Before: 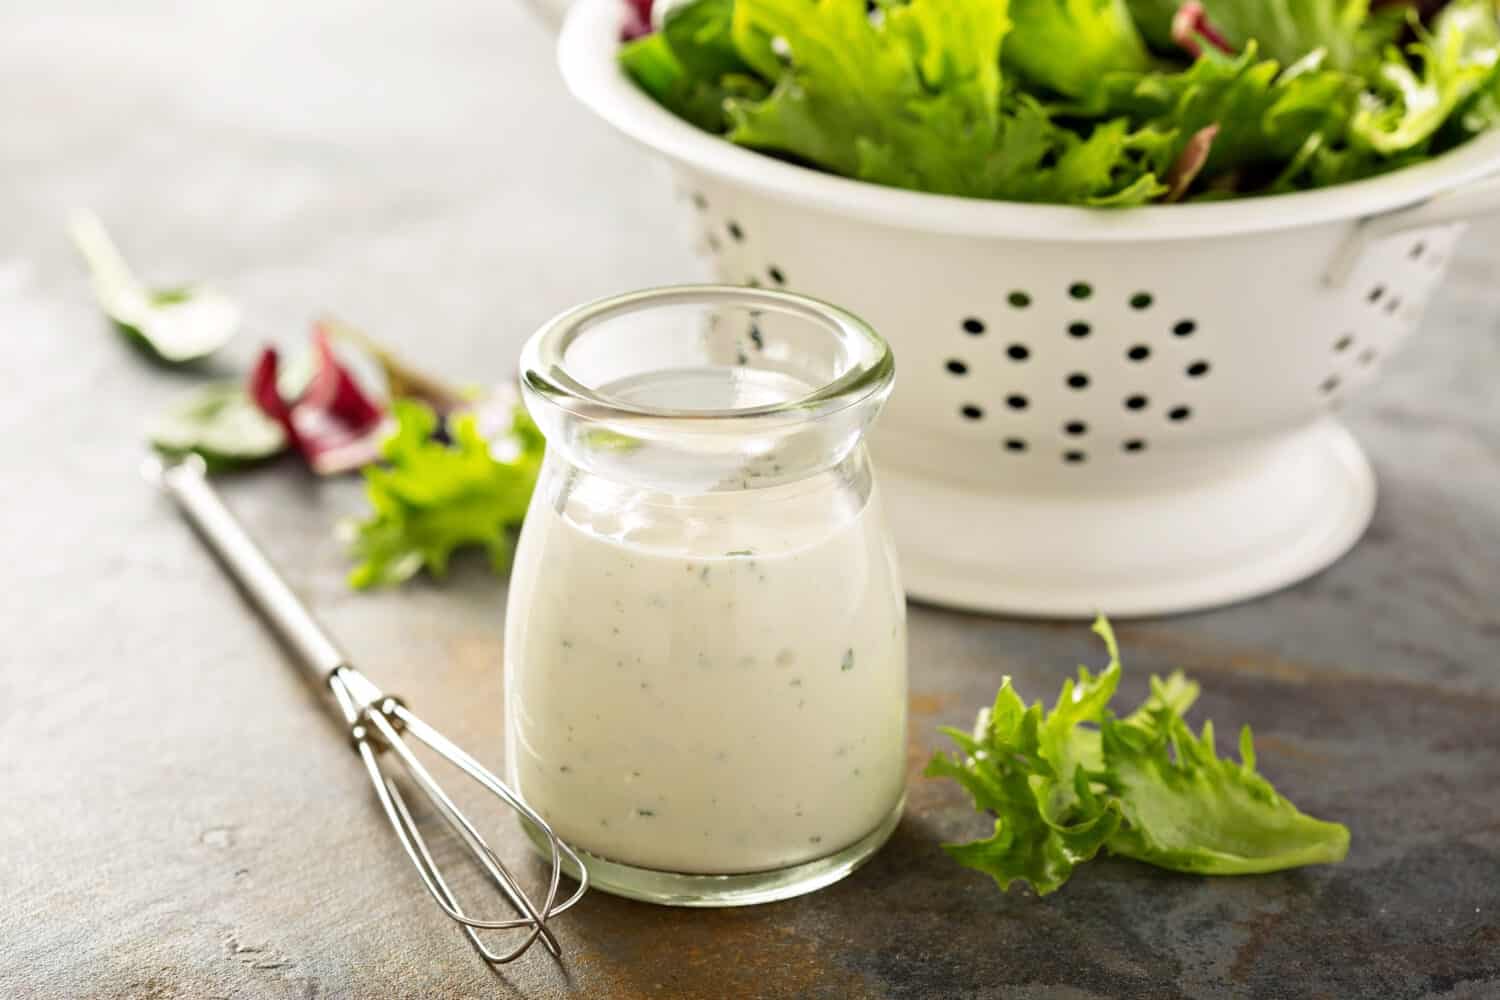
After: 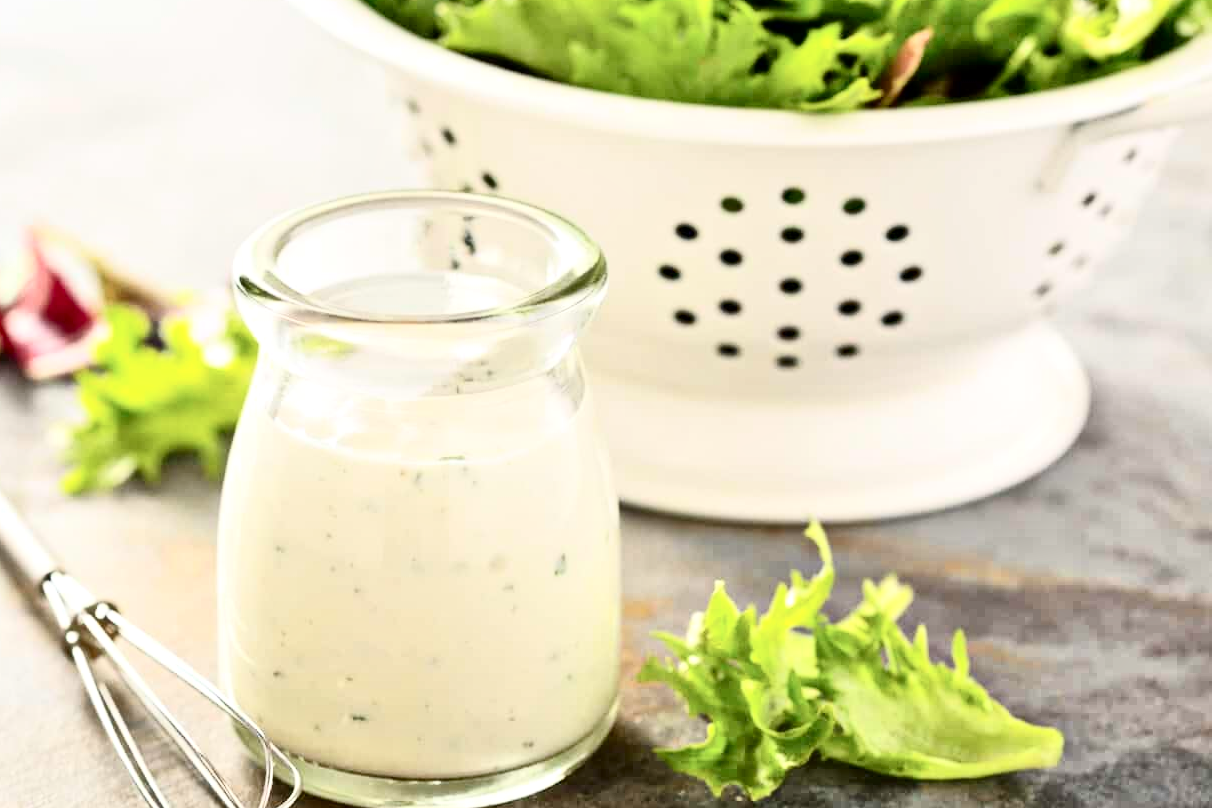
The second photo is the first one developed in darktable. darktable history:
contrast brightness saturation: contrast 0.39, brightness 0.1
crop: left 19.159%, top 9.58%, bottom 9.58%
tone equalizer: -7 EV 0.15 EV, -6 EV 0.6 EV, -5 EV 1.15 EV, -4 EV 1.33 EV, -3 EV 1.15 EV, -2 EV 0.6 EV, -1 EV 0.15 EV, mask exposure compensation -0.5 EV
local contrast: mode bilateral grid, contrast 20, coarseness 50, detail 120%, midtone range 0.2
